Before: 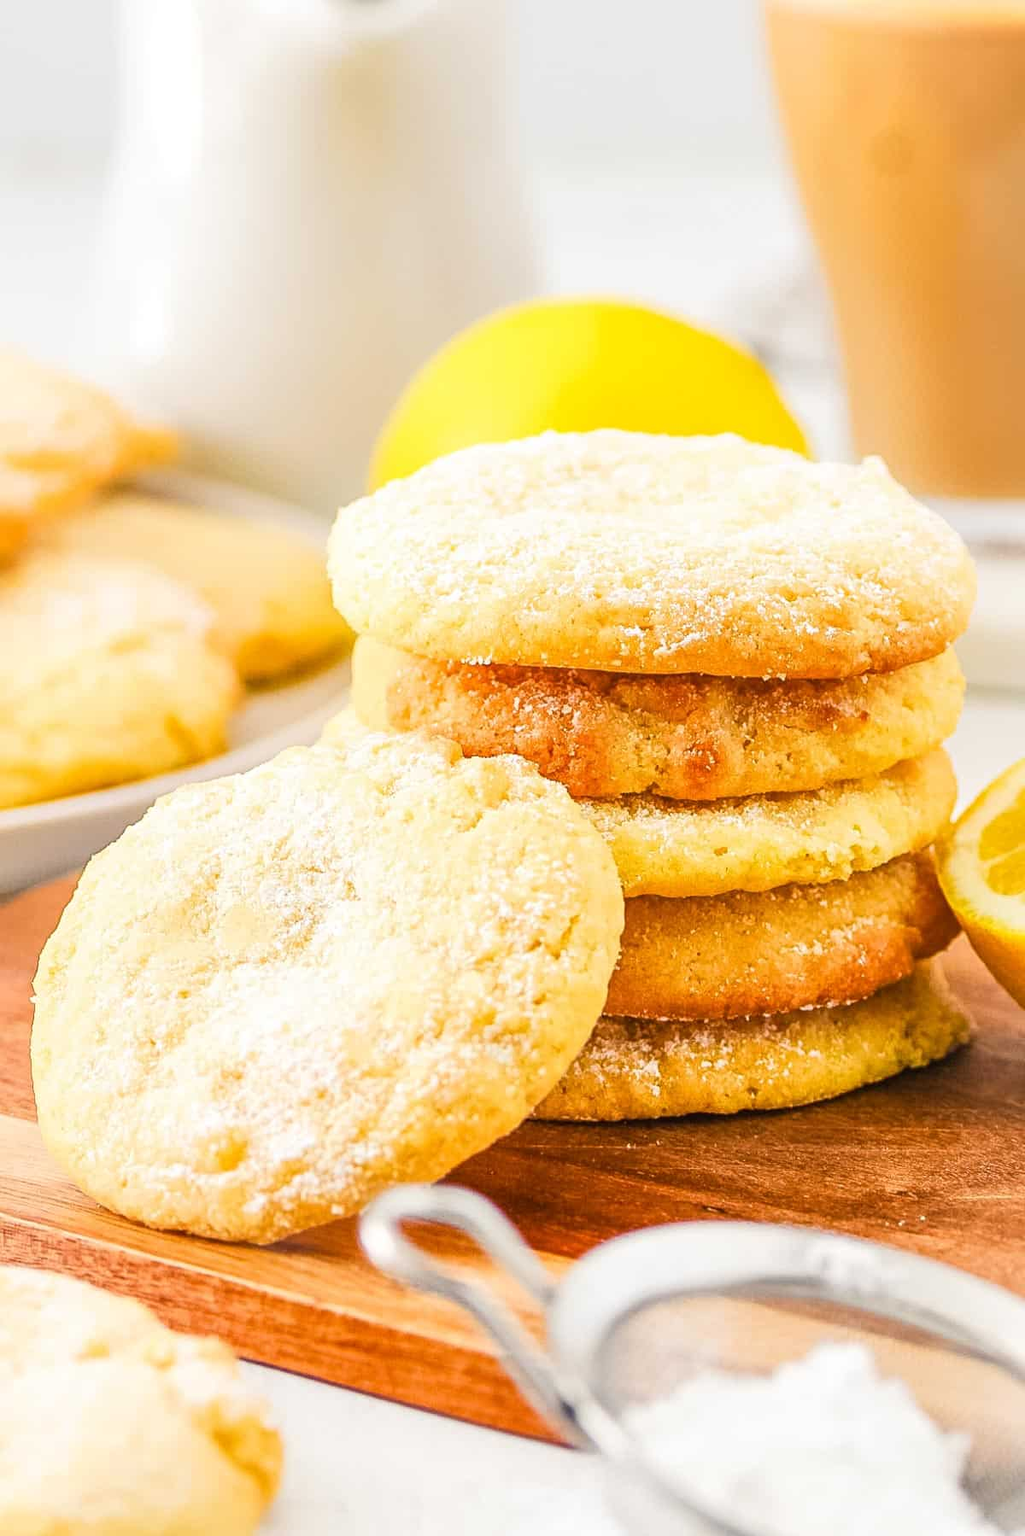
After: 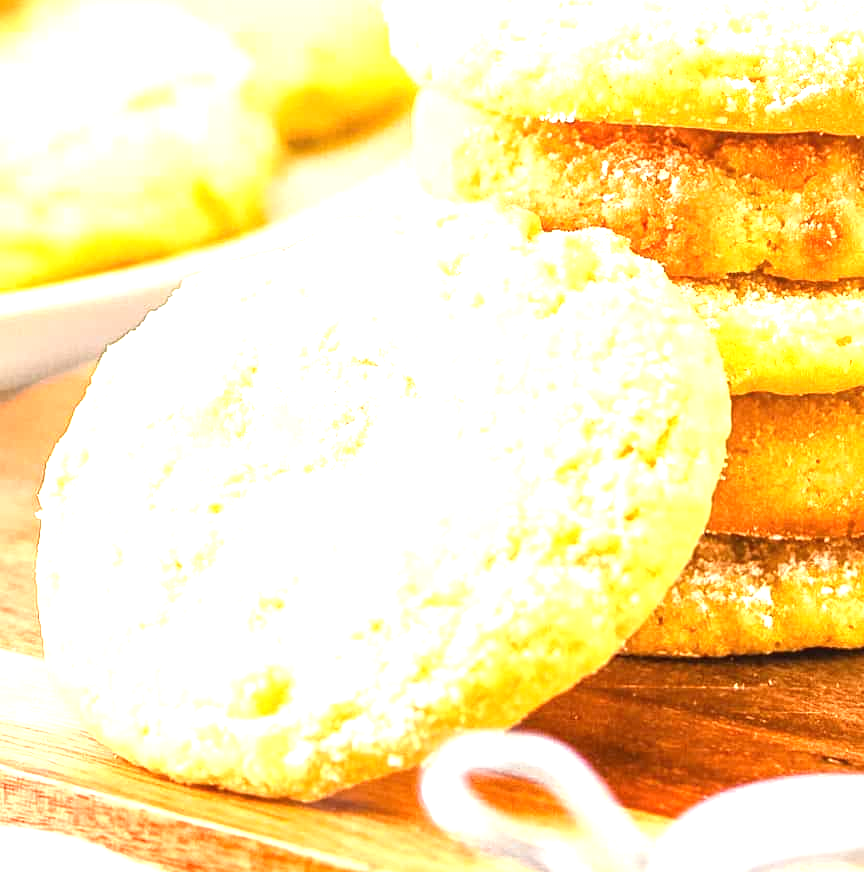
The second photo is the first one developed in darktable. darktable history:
exposure: black level correction 0, exposure 1 EV, compensate exposure bias true, compensate highlight preservation false
crop: top 36.498%, right 27.964%, bottom 14.995%
